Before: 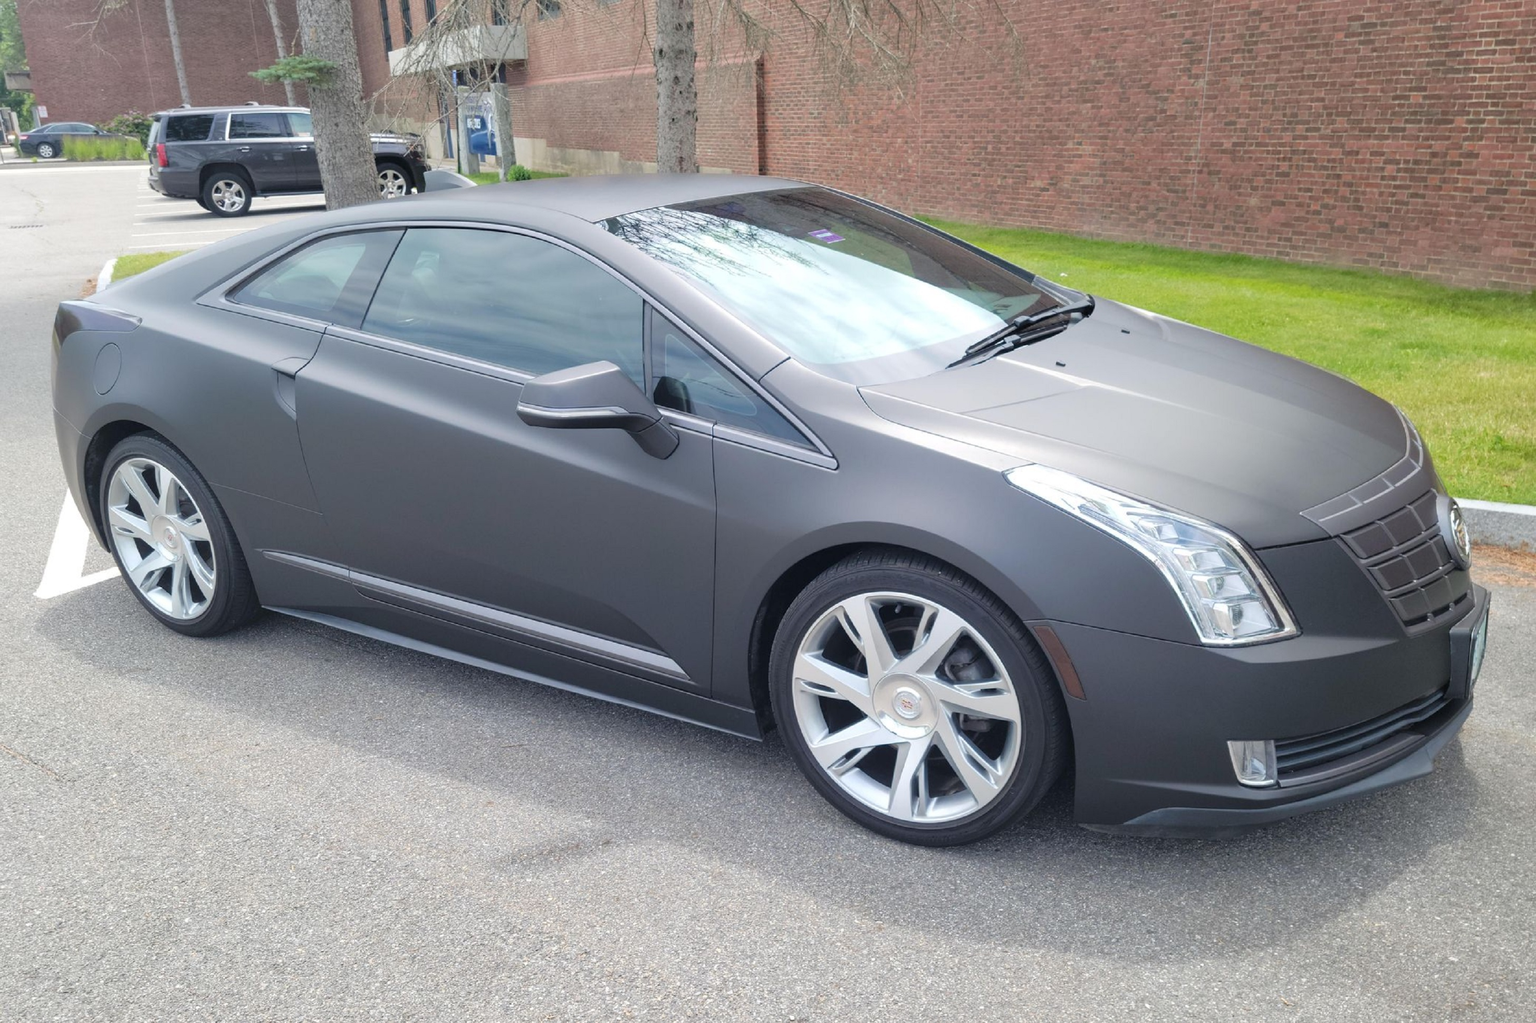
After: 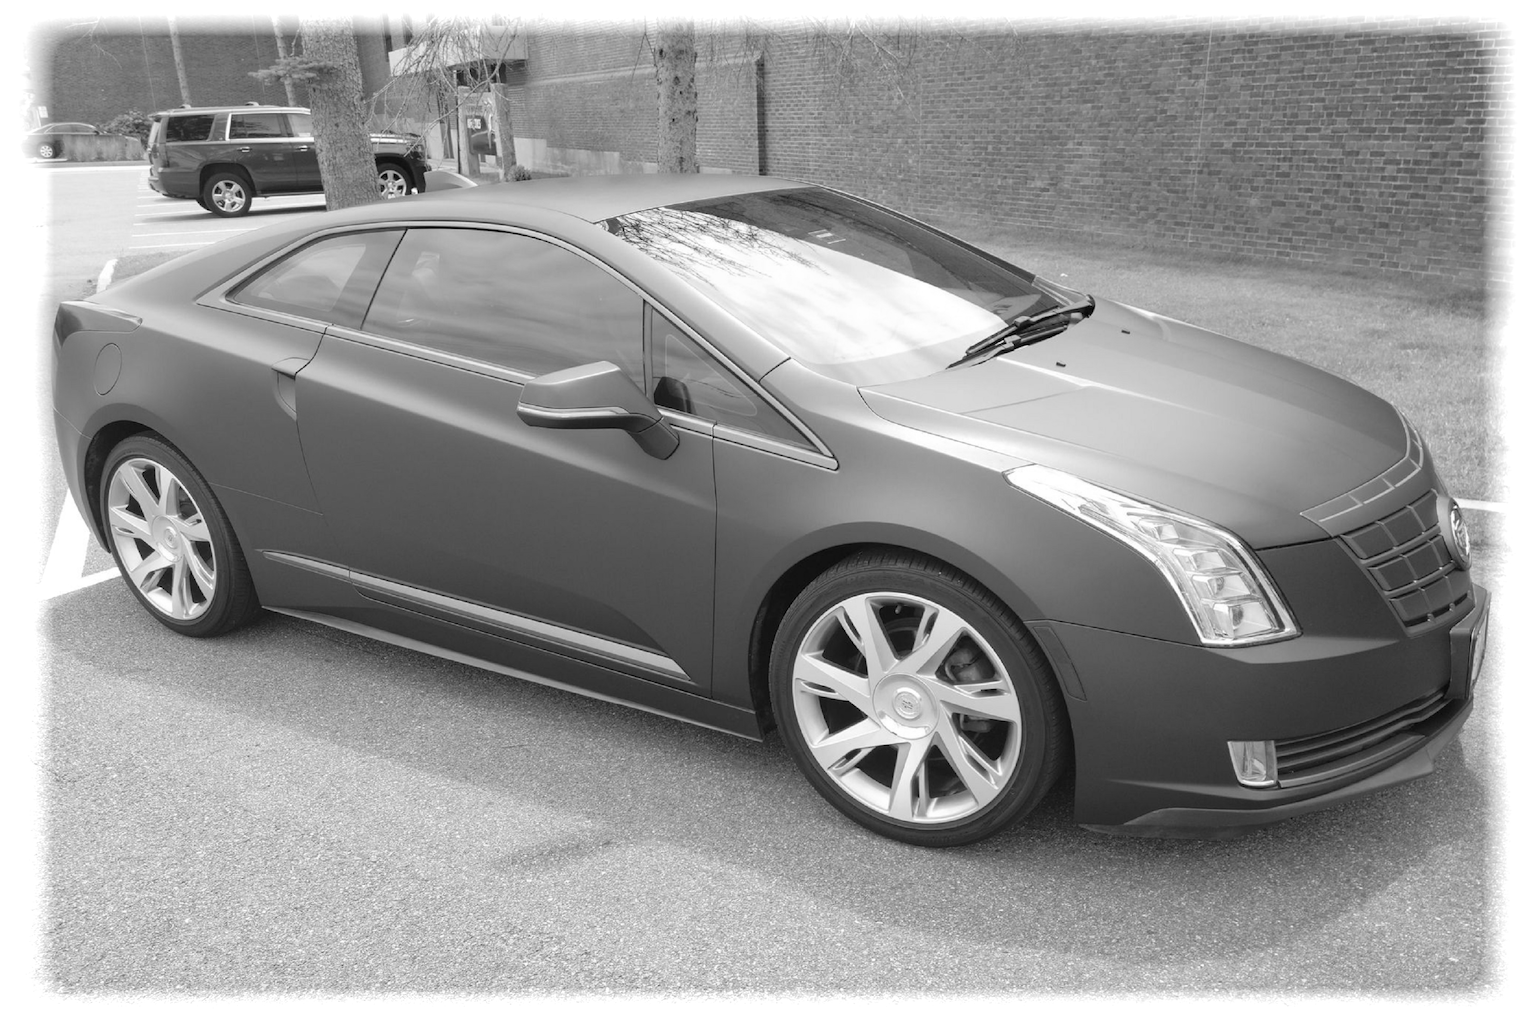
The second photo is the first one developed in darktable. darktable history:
vignetting: fall-off start 93%, fall-off radius 5%, brightness 1, saturation -0.49, automatic ratio true, width/height ratio 1.332, shape 0.04, unbound false
monochrome: on, module defaults
